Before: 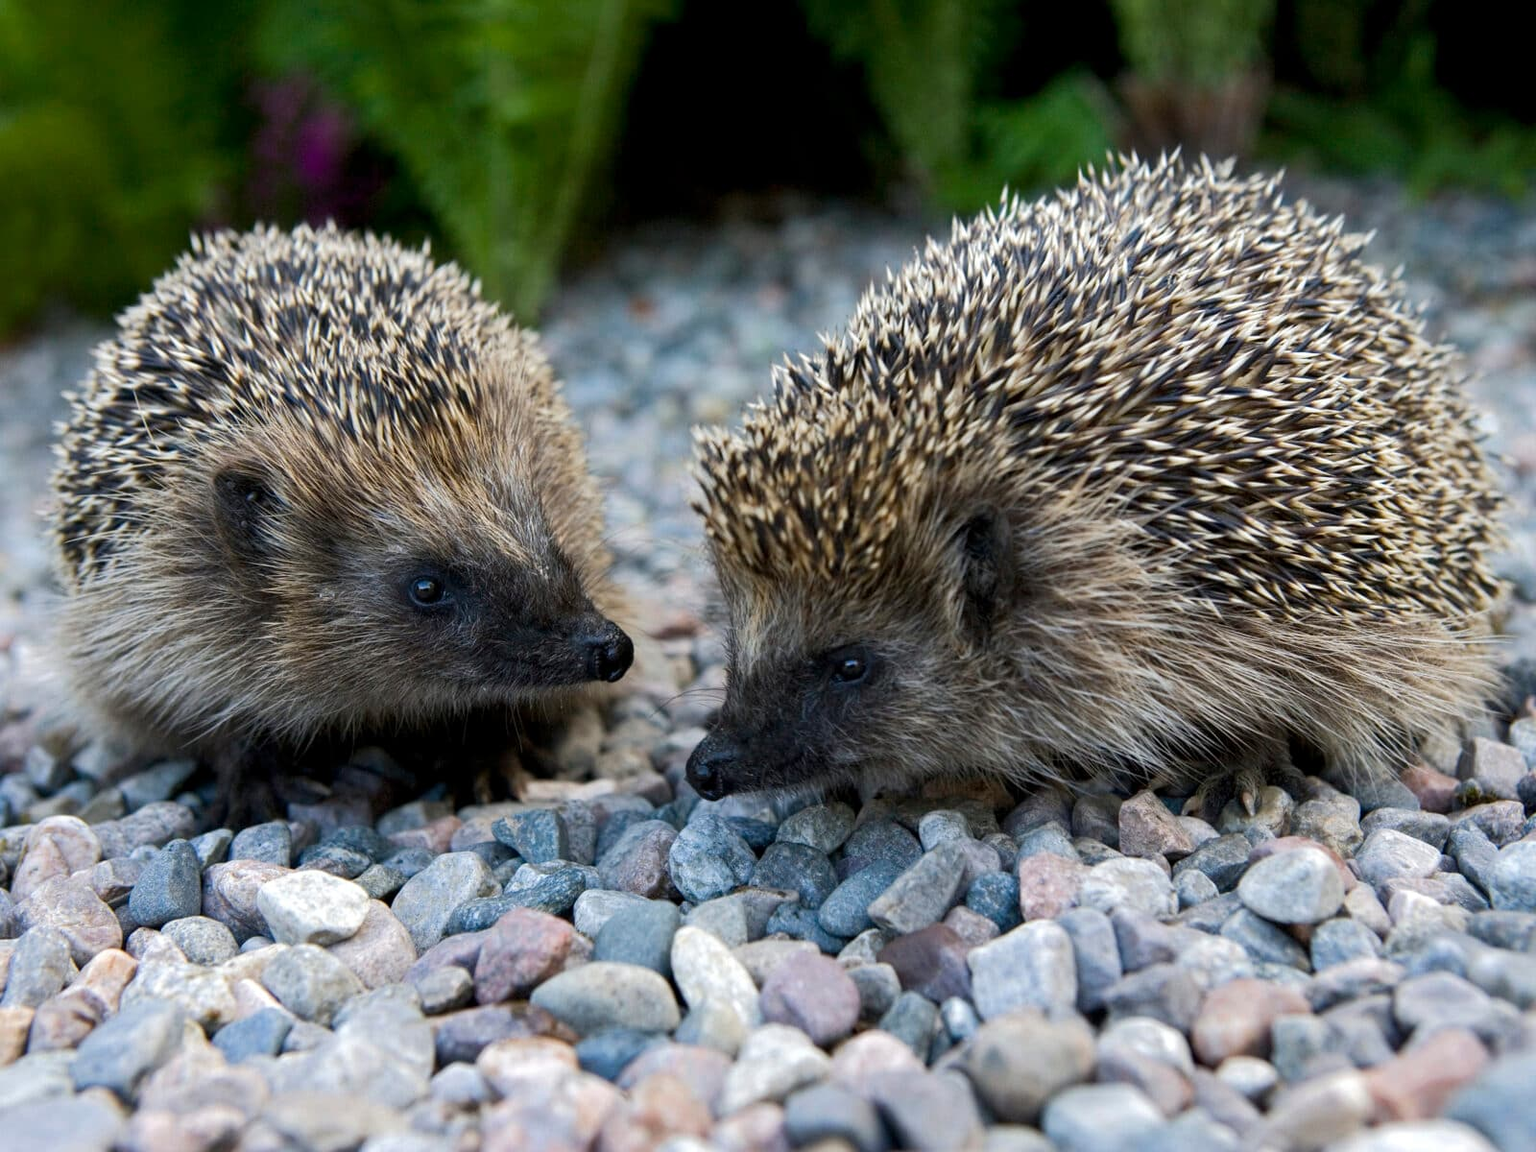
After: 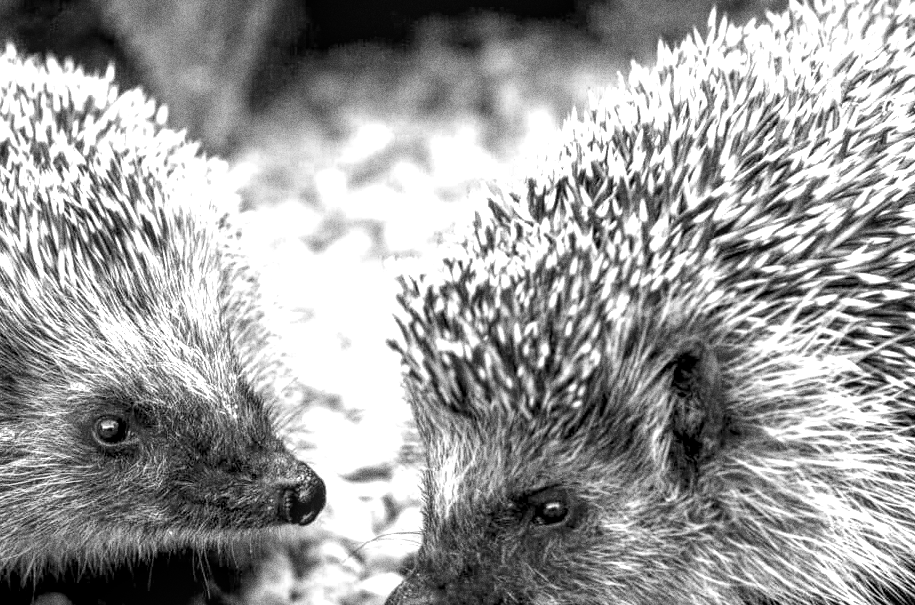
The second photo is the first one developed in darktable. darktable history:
crop: left 20.932%, top 15.471%, right 21.848%, bottom 34.081%
grain: coarseness 0.09 ISO, strength 40%
white balance: red 1.138, green 0.996, blue 0.812
local contrast: highlights 61%, detail 143%, midtone range 0.428
color calibration: output gray [0.25, 0.35, 0.4, 0], x 0.383, y 0.372, temperature 3905.17 K
exposure: black level correction 0.001, exposure 1.822 EV, compensate exposure bias true, compensate highlight preservation false
